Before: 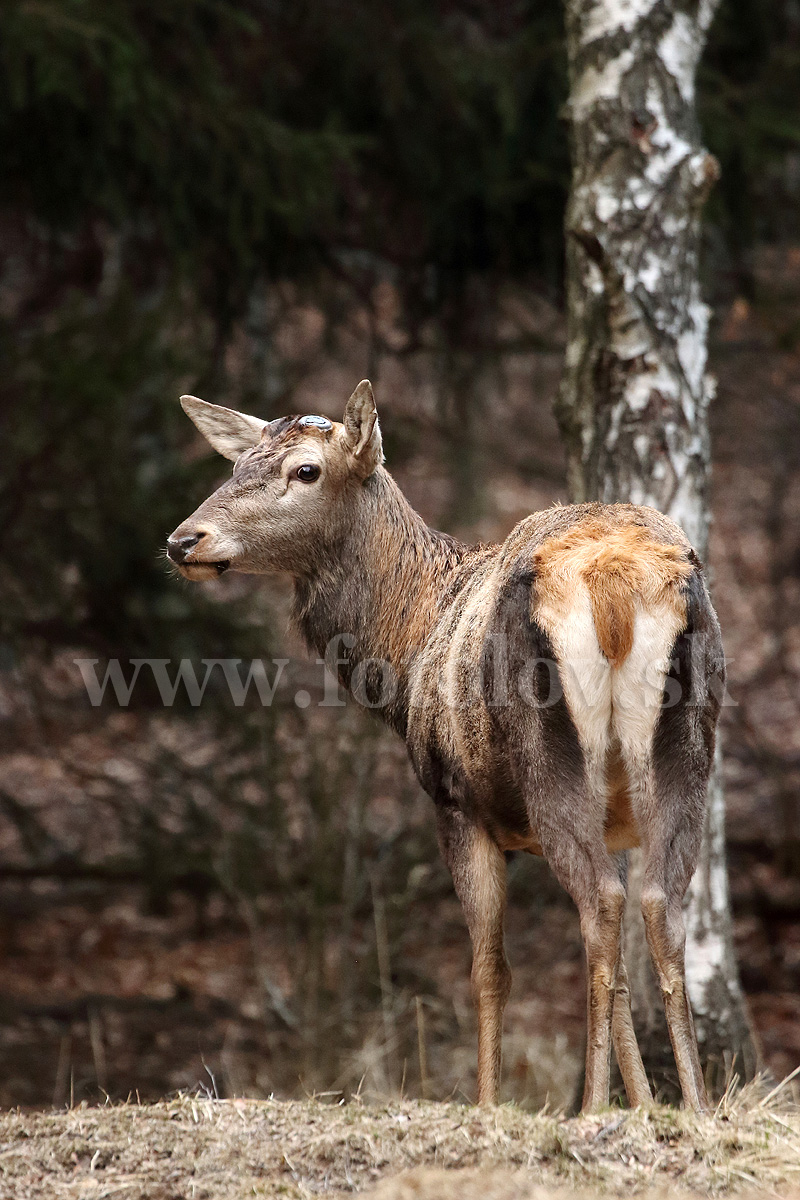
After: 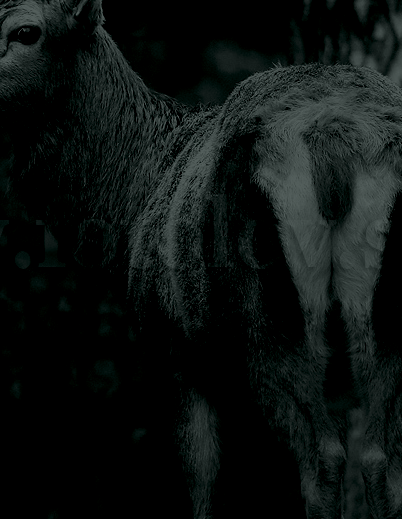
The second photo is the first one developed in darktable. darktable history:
color correction: highlights a* -0.137, highlights b* -5.91, shadows a* -0.137, shadows b* -0.137
contrast brightness saturation: contrast 0.1, brightness -0.26, saturation 0.14
color balance rgb: perceptual saturation grading › global saturation 30%, global vibrance 10%
colorize: hue 90°, saturation 19%, lightness 1.59%, version 1
crop: left 35.03%, top 36.625%, right 14.663%, bottom 20.057%
